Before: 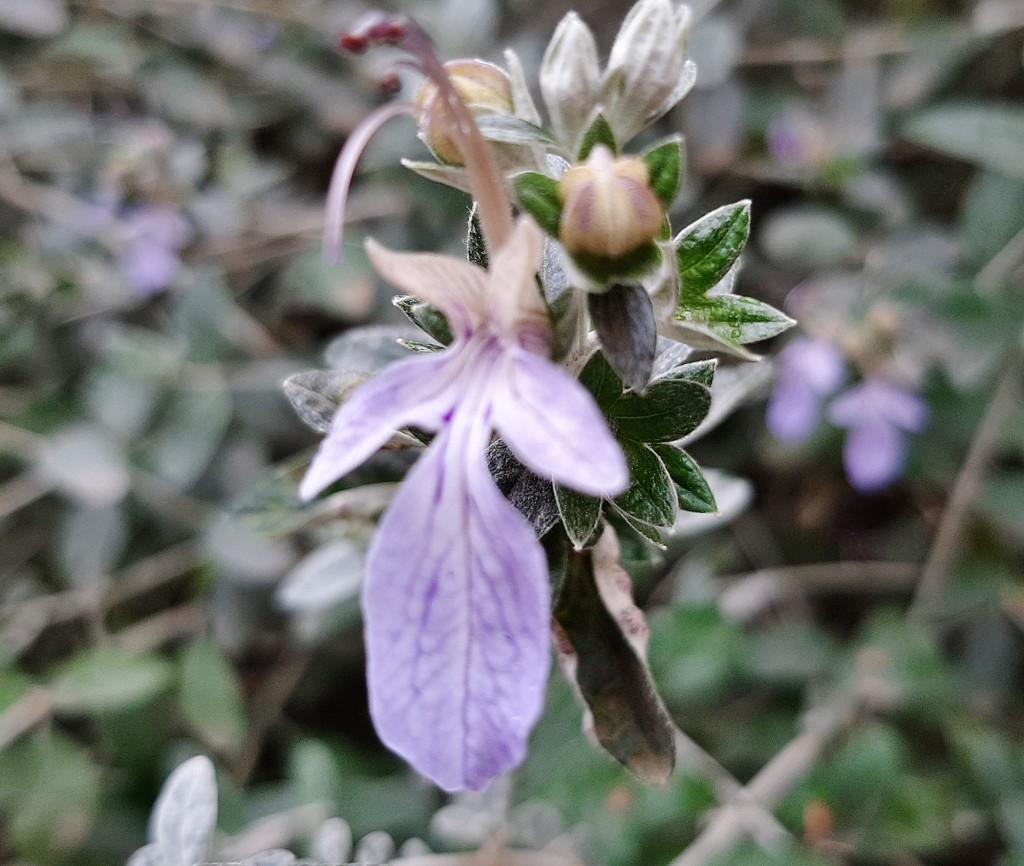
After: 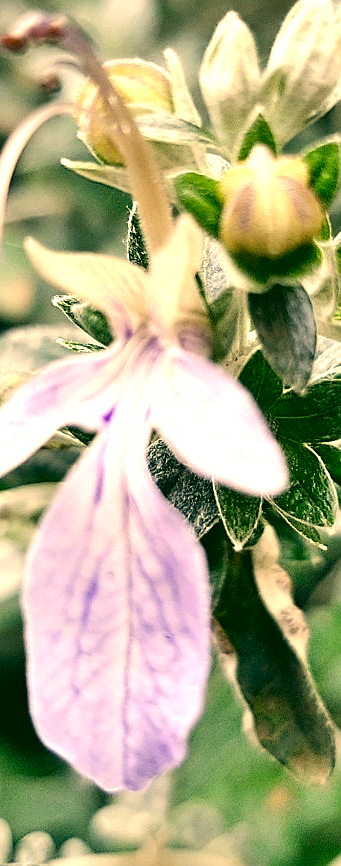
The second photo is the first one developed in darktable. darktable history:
crop: left 33.292%, right 33.324%
sharpen: on, module defaults
levels: levels [0, 0.394, 0.787]
color correction: highlights a* 5.71, highlights b* 33.43, shadows a* -25.28, shadows b* 3.78
